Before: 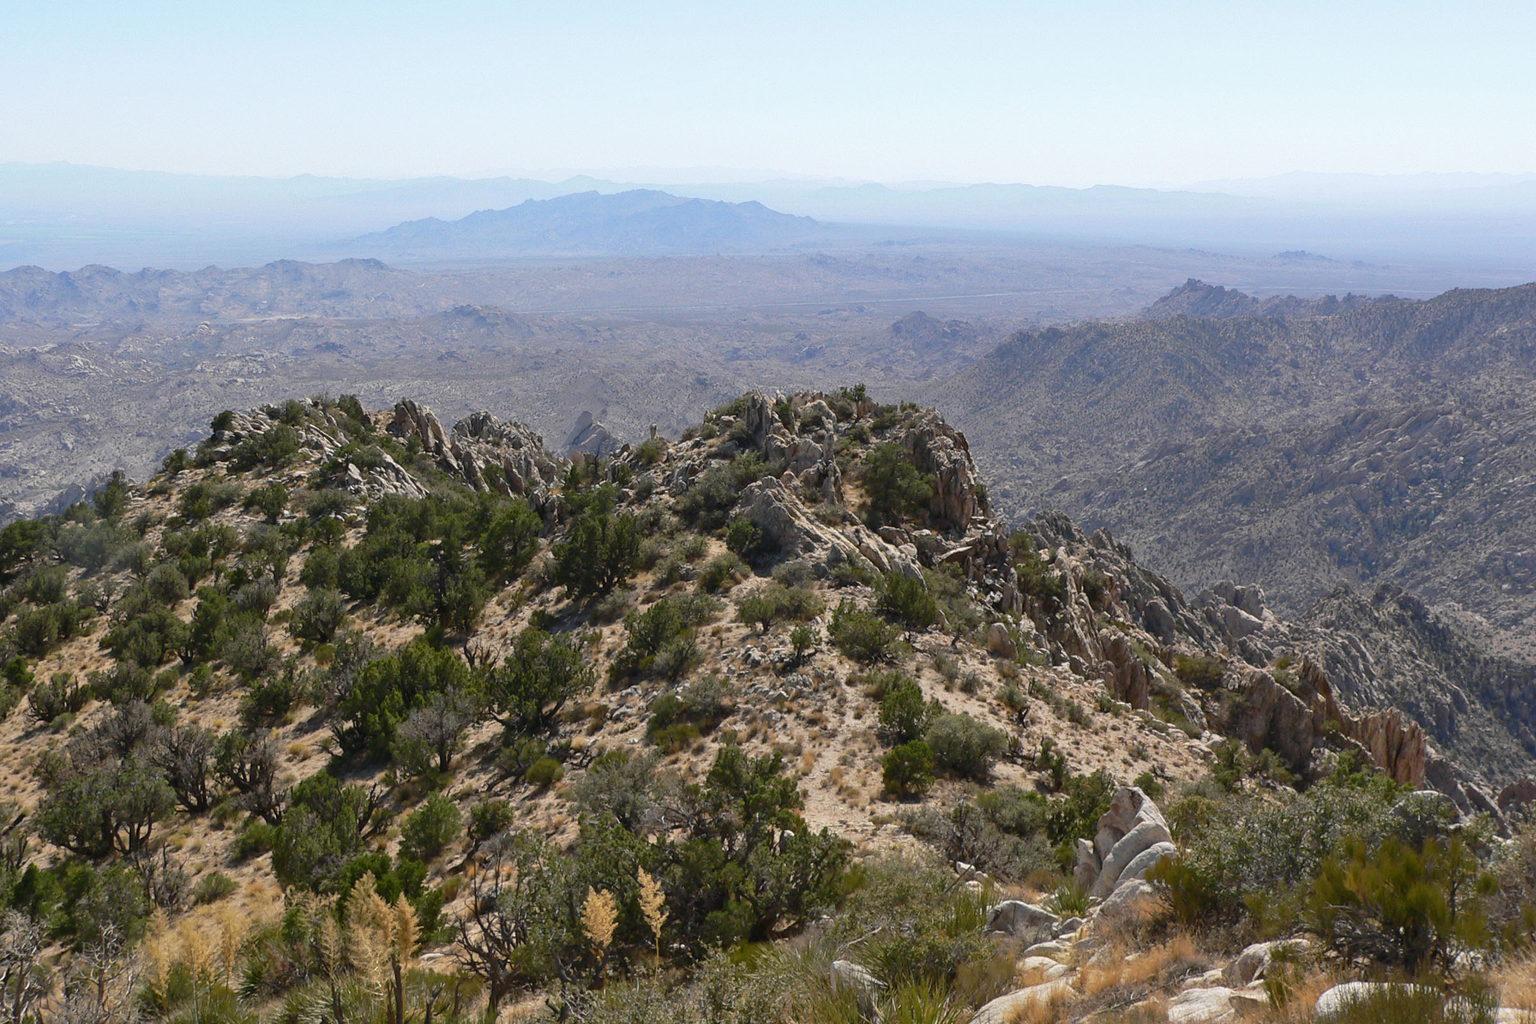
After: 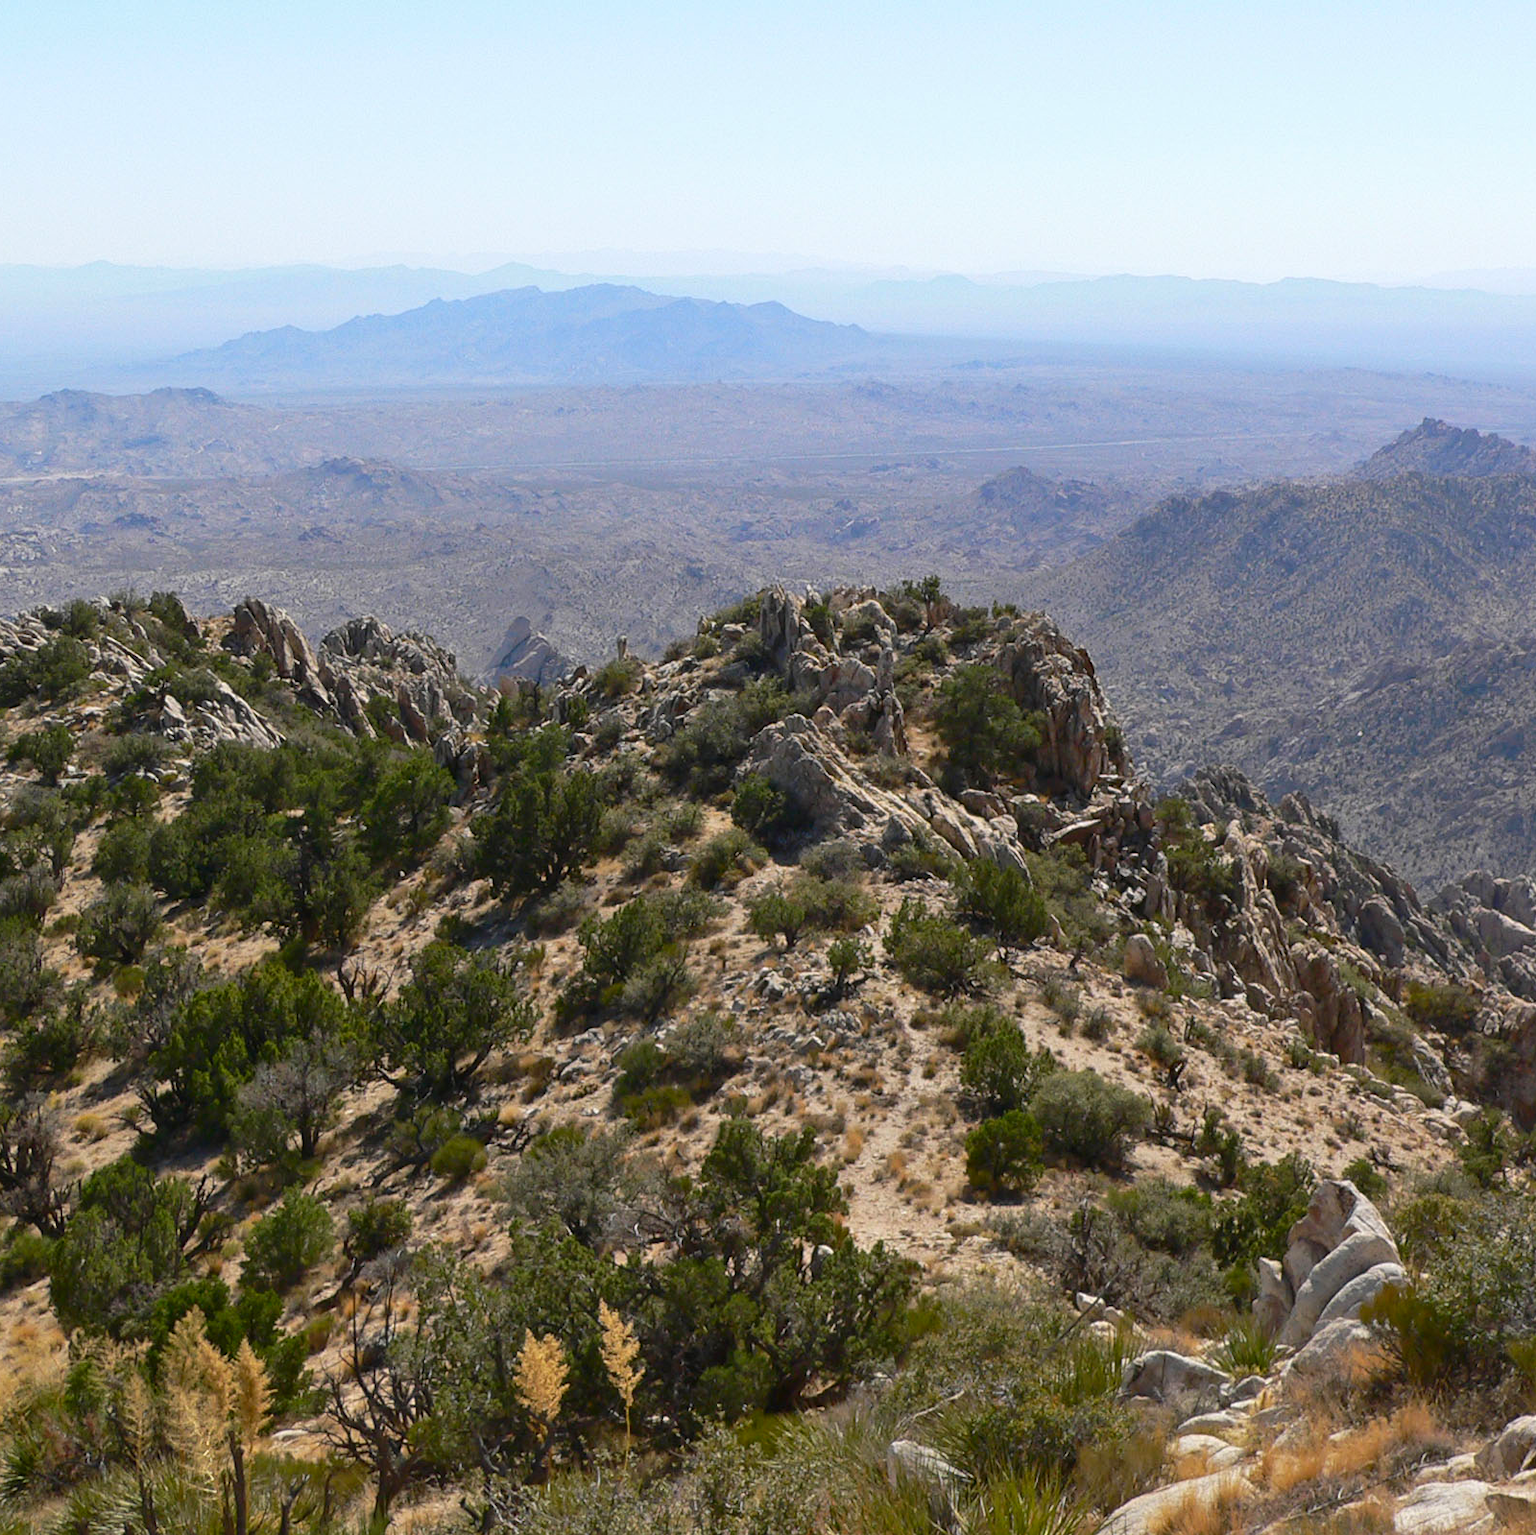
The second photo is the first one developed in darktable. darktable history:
crop and rotate: left 15.546%, right 17.787%
contrast brightness saturation: contrast 0.08, saturation 0.2
